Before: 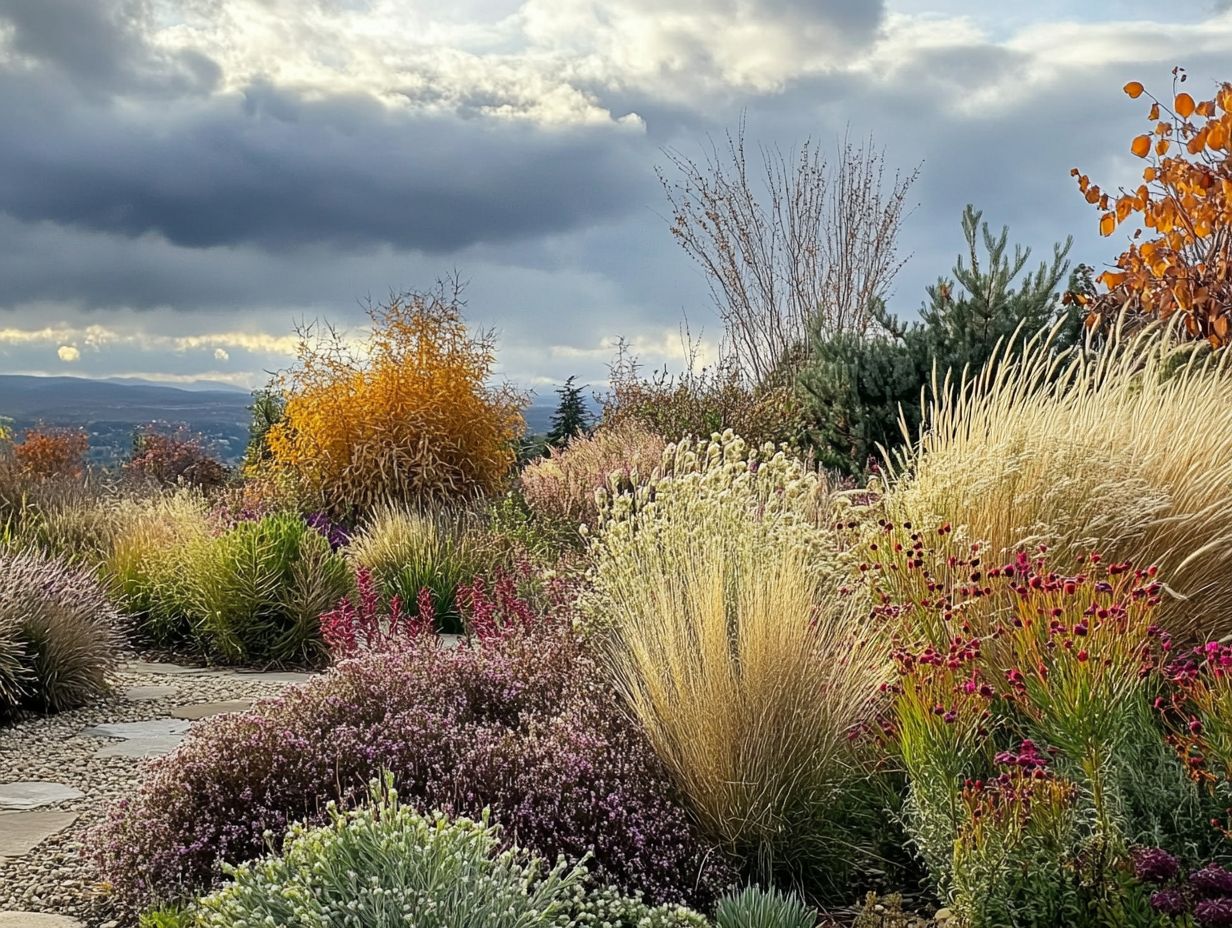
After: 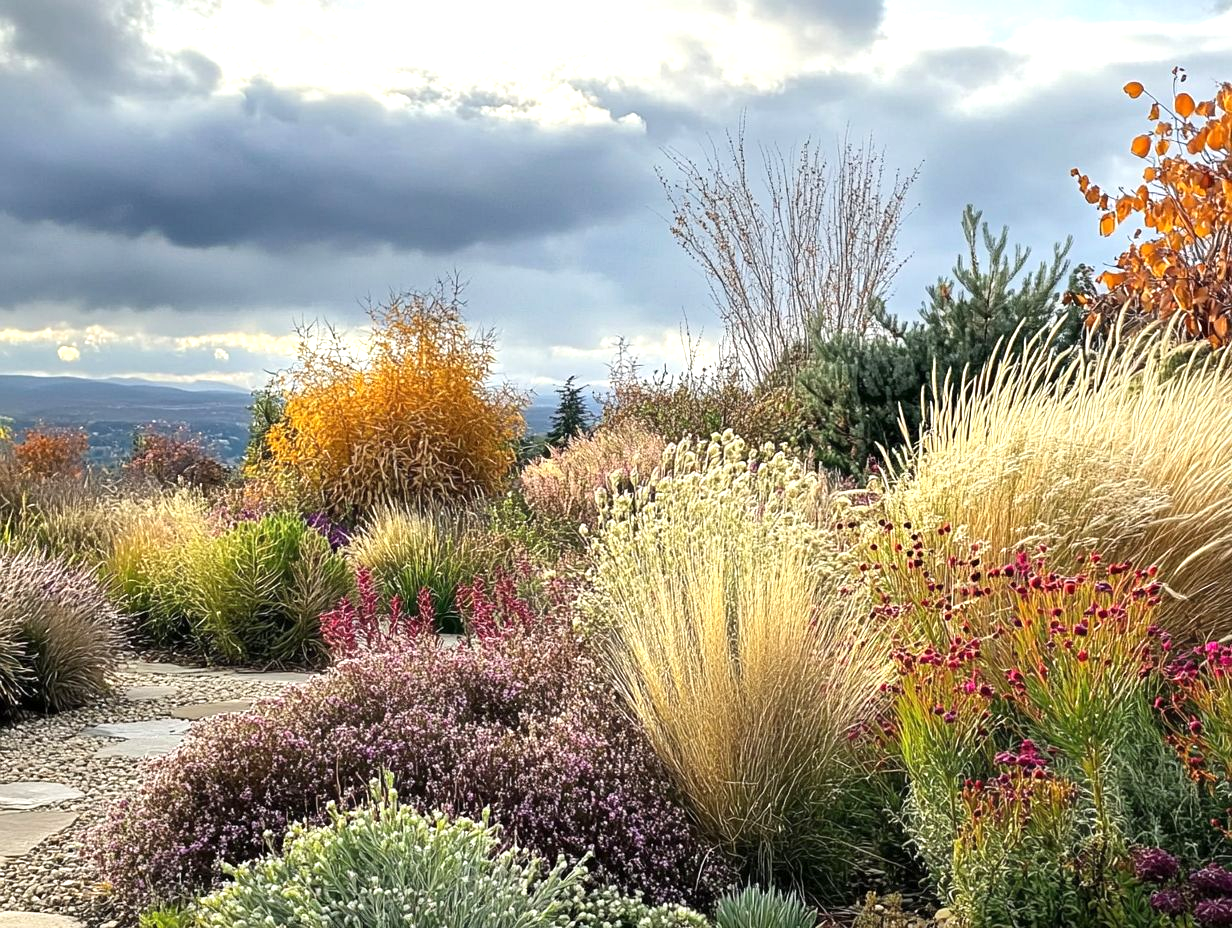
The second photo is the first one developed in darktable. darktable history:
exposure: exposure 0.655 EV, compensate highlight preservation false
